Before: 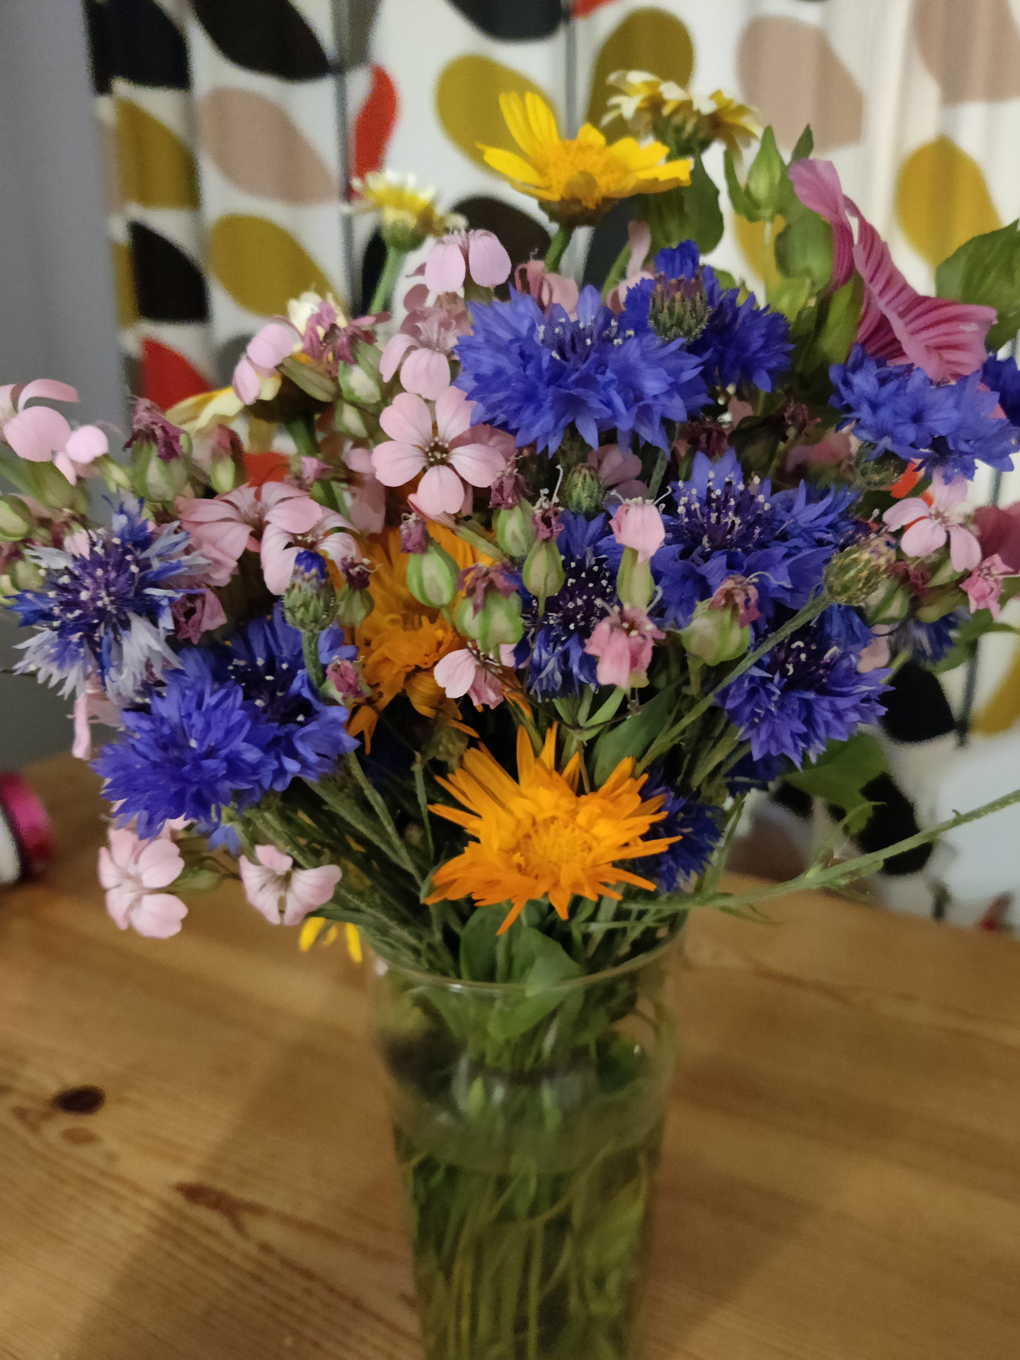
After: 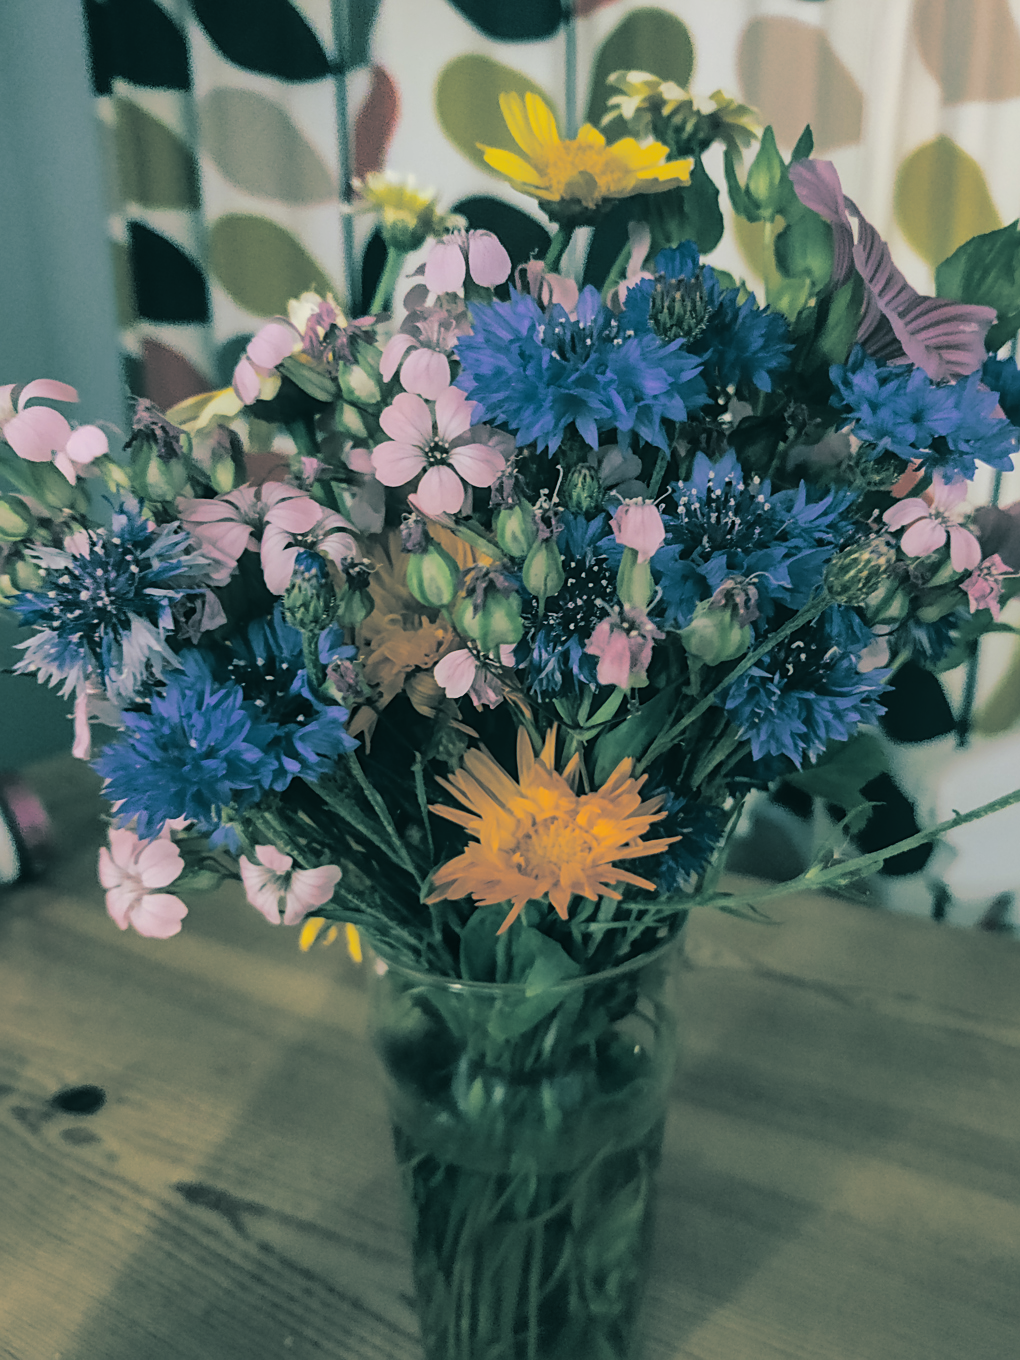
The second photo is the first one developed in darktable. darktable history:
exposure: black level correction -0.025, exposure -0.117 EV, compensate highlight preservation false
split-toning: shadows › hue 186.43°, highlights › hue 49.29°, compress 30.29%
local contrast: on, module defaults
color balance rgb: linear chroma grading › global chroma 10%, global vibrance 10%, contrast 15%, saturation formula JzAzBz (2021)
sharpen: on, module defaults
filmic rgb: black relative exposure -7.65 EV, white relative exposure 4.56 EV, hardness 3.61
shadows and highlights: shadows -24.28, highlights 49.77, soften with gaussian
